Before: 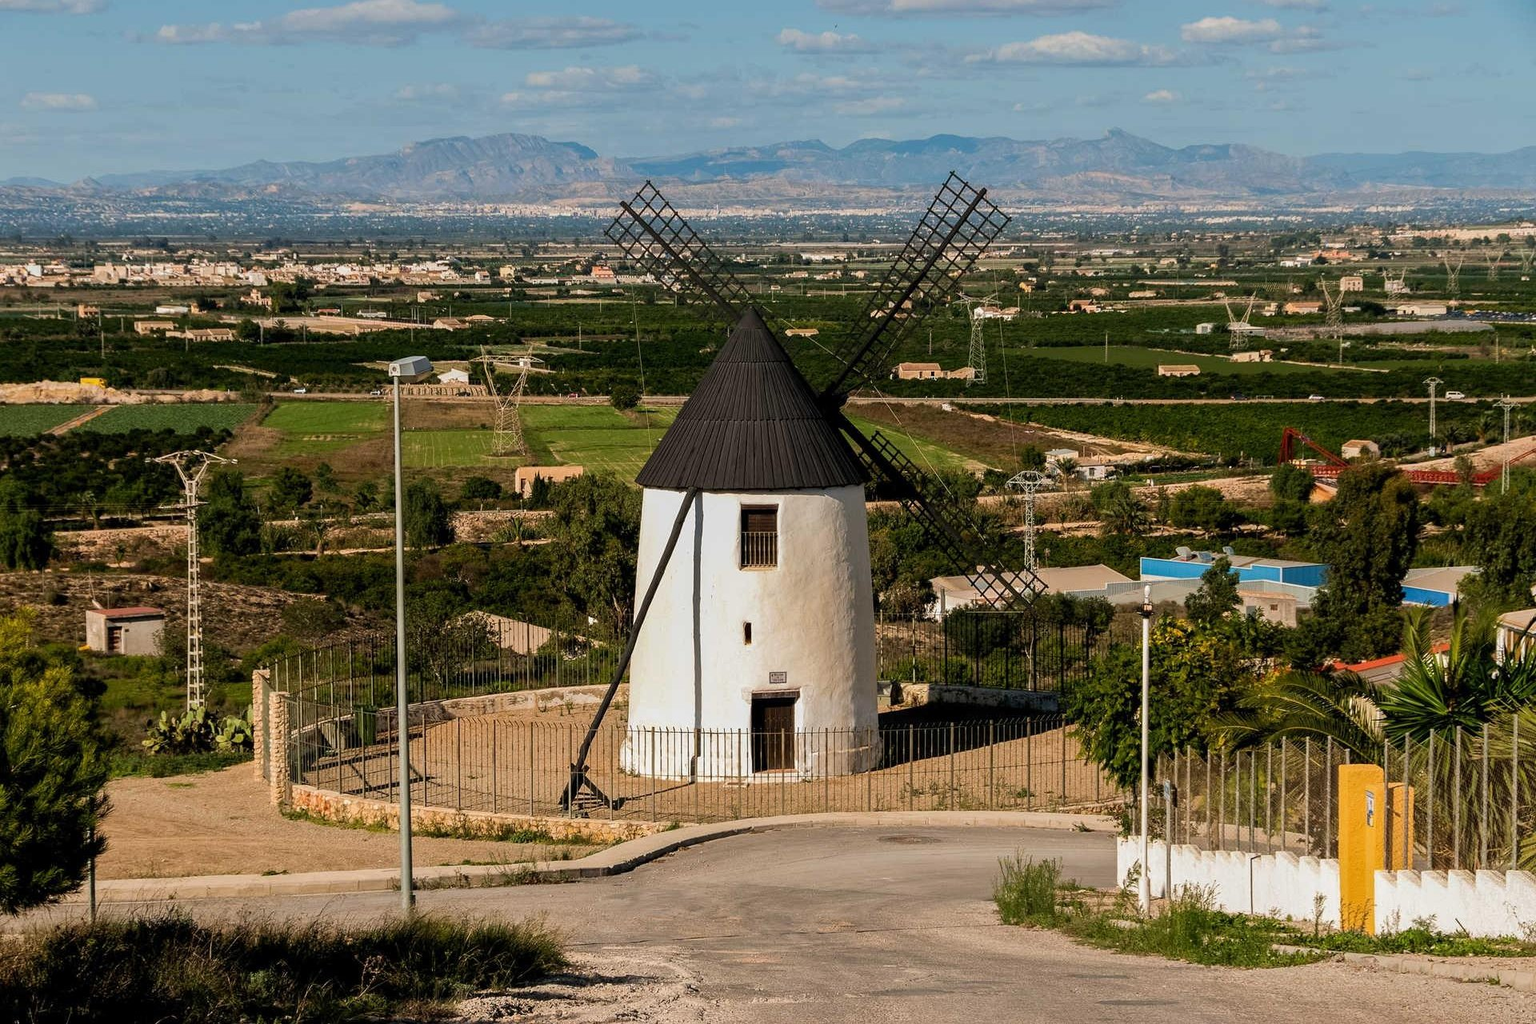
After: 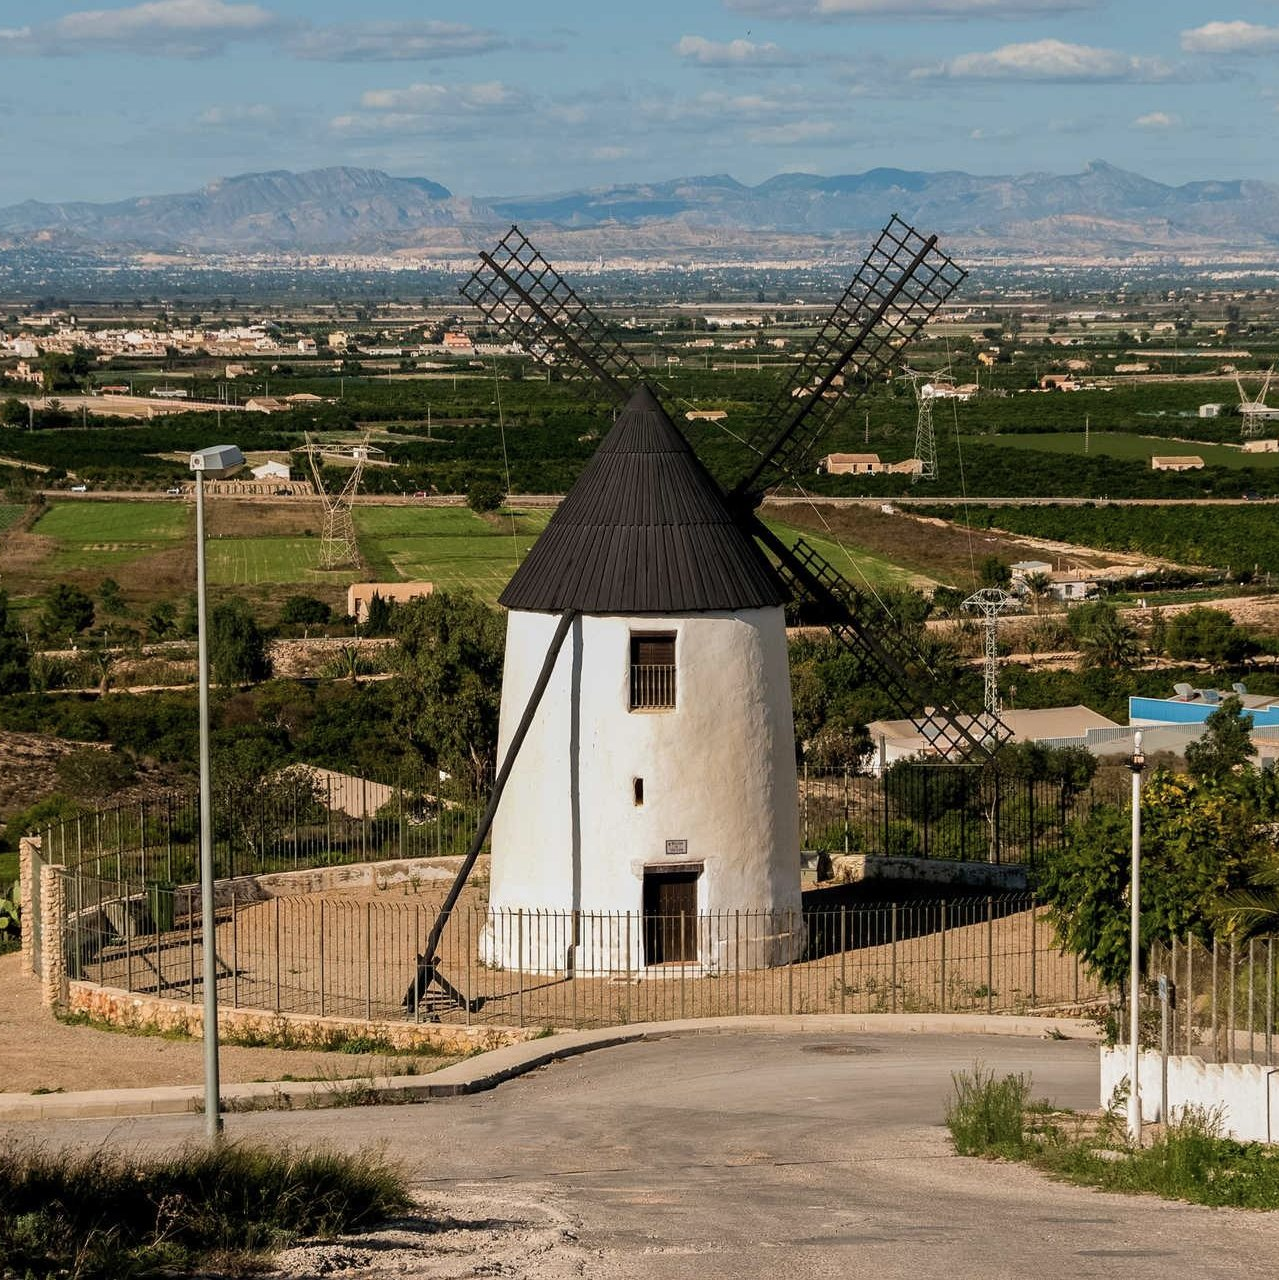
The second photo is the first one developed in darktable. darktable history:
contrast brightness saturation: saturation -0.1
crop: left 15.419%, right 17.914%
